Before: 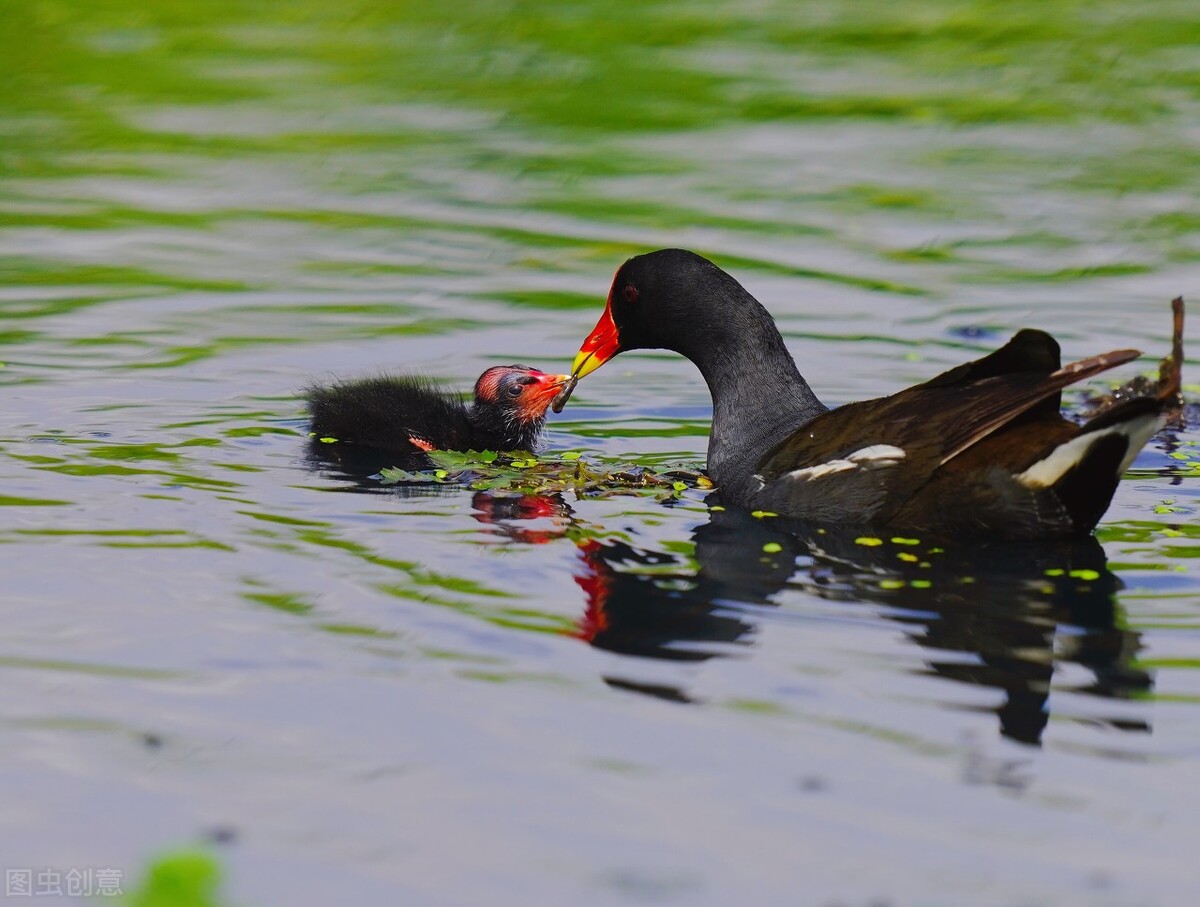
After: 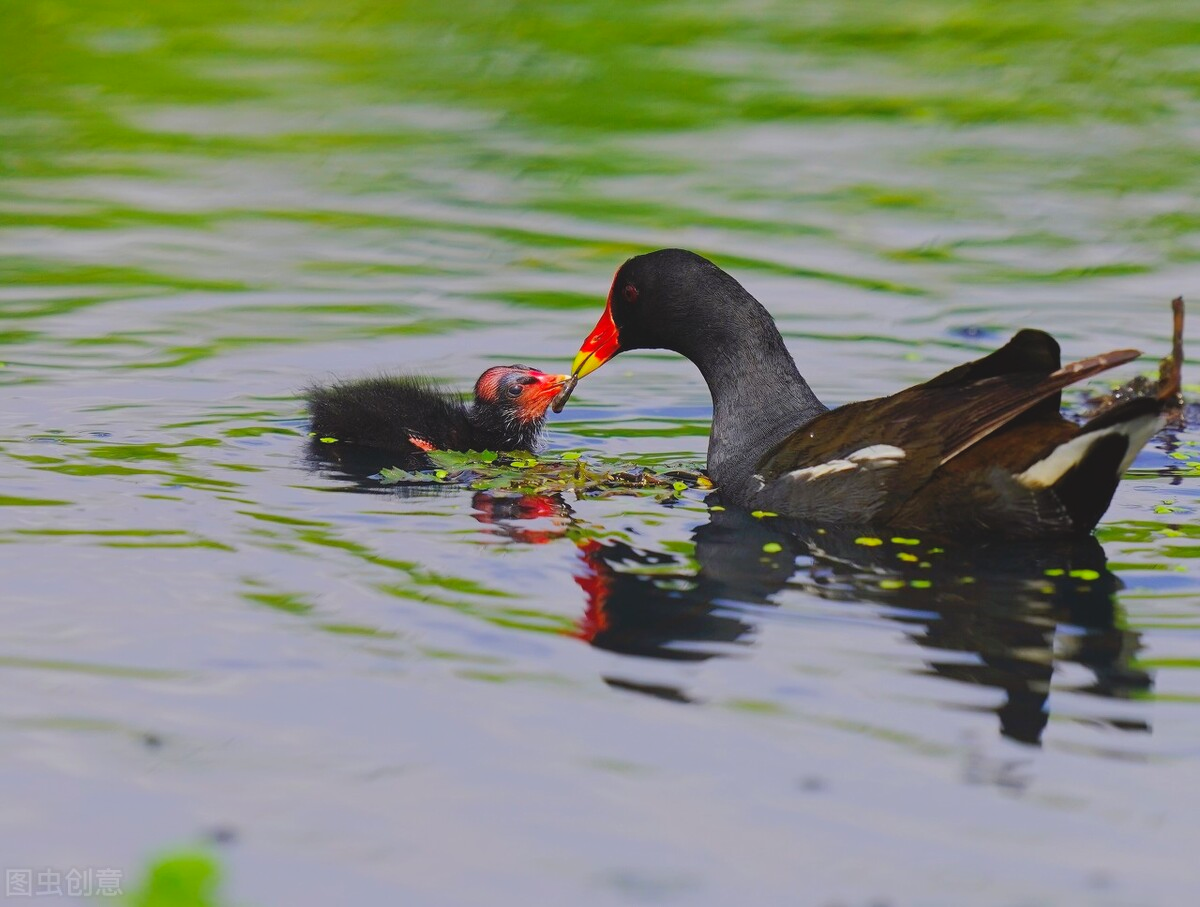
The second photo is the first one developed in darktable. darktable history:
contrast brightness saturation: contrast -0.092, brightness 0.051, saturation 0.083
